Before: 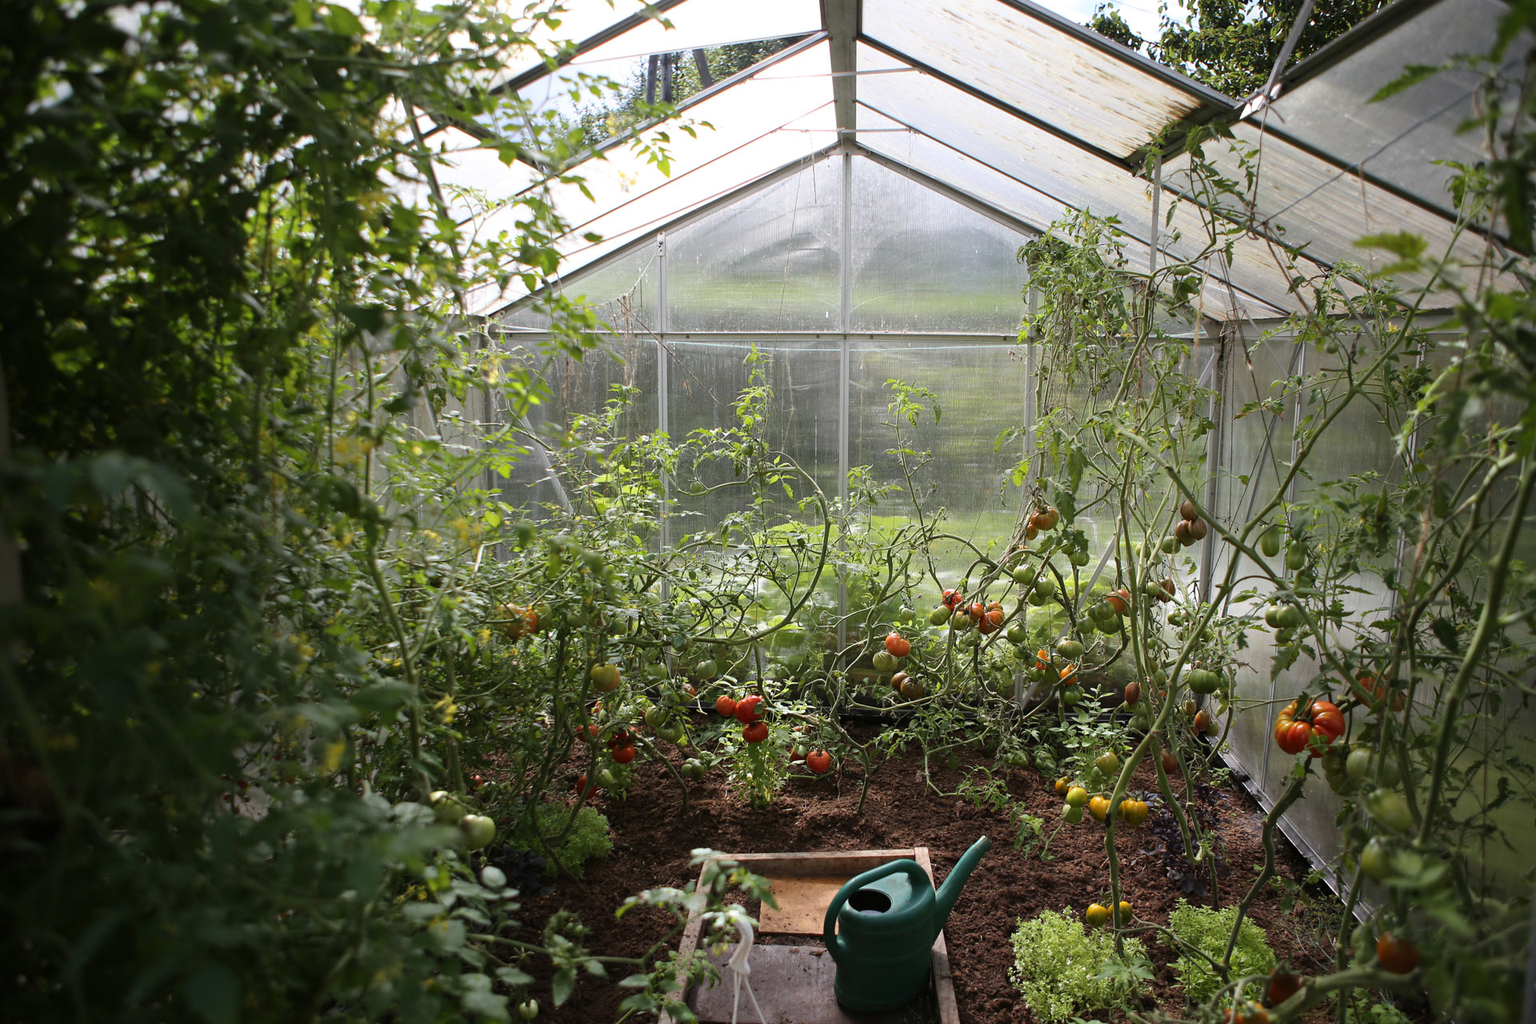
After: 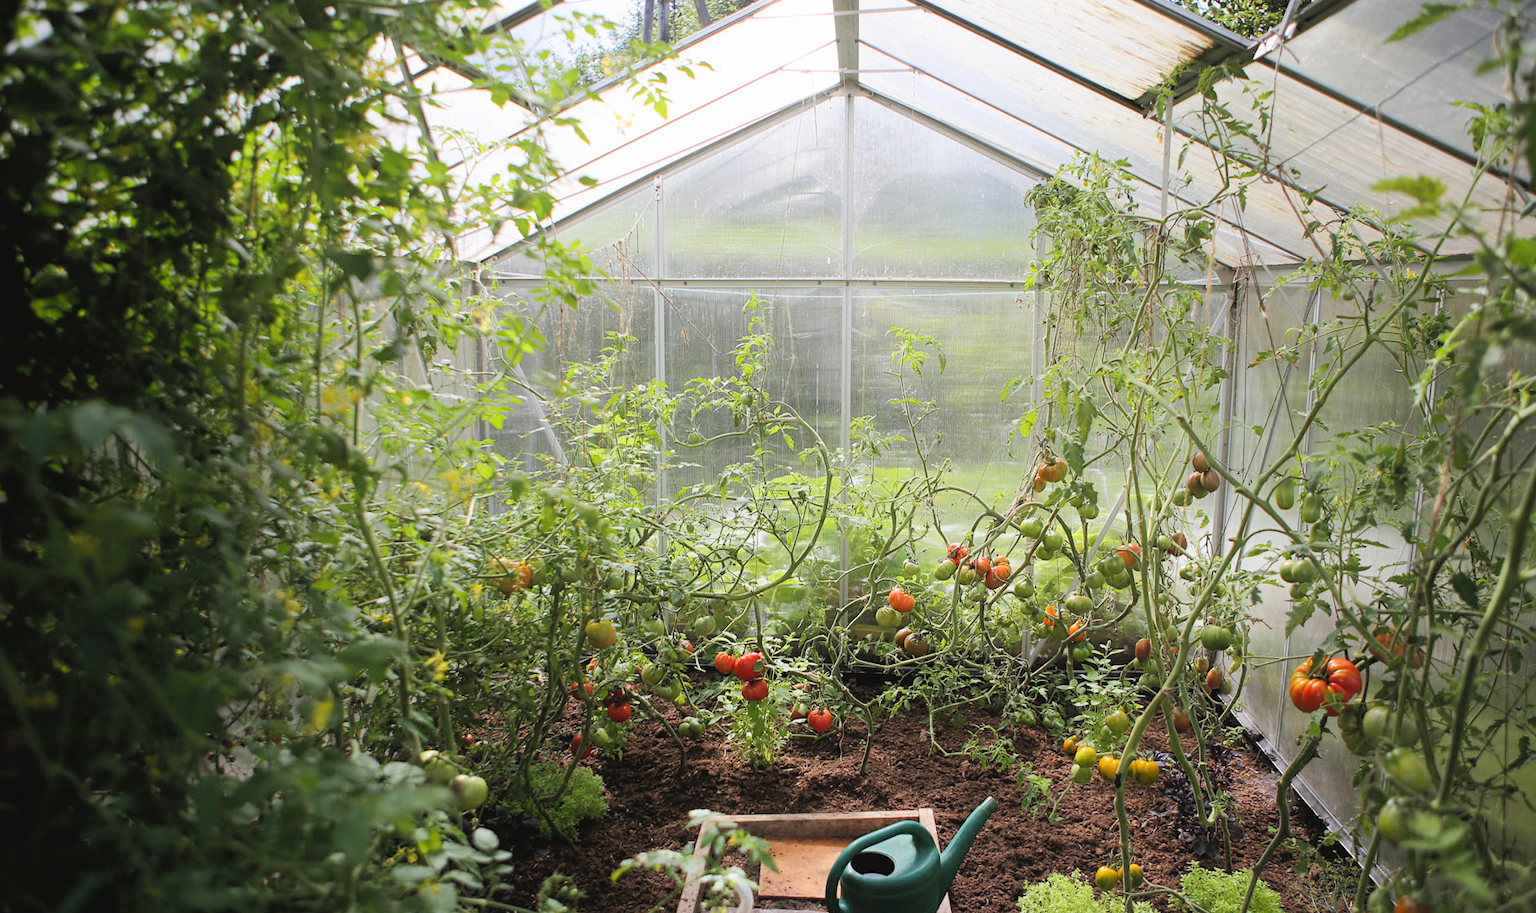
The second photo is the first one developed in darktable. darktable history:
contrast equalizer: octaves 7, y [[0.5, 0.488, 0.462, 0.461, 0.491, 0.5], [0.5 ×6], [0.5 ×6], [0 ×6], [0 ×6]]
exposure: black level correction -0.002, exposure 0.538 EV, compensate highlight preservation false
levels: white 99.93%, levels [0, 0.435, 0.917]
filmic rgb: black relative exposure -7.89 EV, white relative exposure 4.09 EV, hardness 4.07, latitude 51.15%, contrast 1.013, shadows ↔ highlights balance 5.36%
tone curve: curves: ch0 [(0, 0) (0.003, 0.027) (0.011, 0.03) (0.025, 0.04) (0.044, 0.063) (0.069, 0.093) (0.1, 0.125) (0.136, 0.153) (0.177, 0.191) (0.224, 0.232) (0.277, 0.279) (0.335, 0.333) (0.399, 0.39) (0.468, 0.457) (0.543, 0.535) (0.623, 0.611) (0.709, 0.683) (0.801, 0.758) (0.898, 0.853) (1, 1)], color space Lab, independent channels, preserve colors none
crop: left 1.438%, top 6.088%, right 1.348%, bottom 7.19%
